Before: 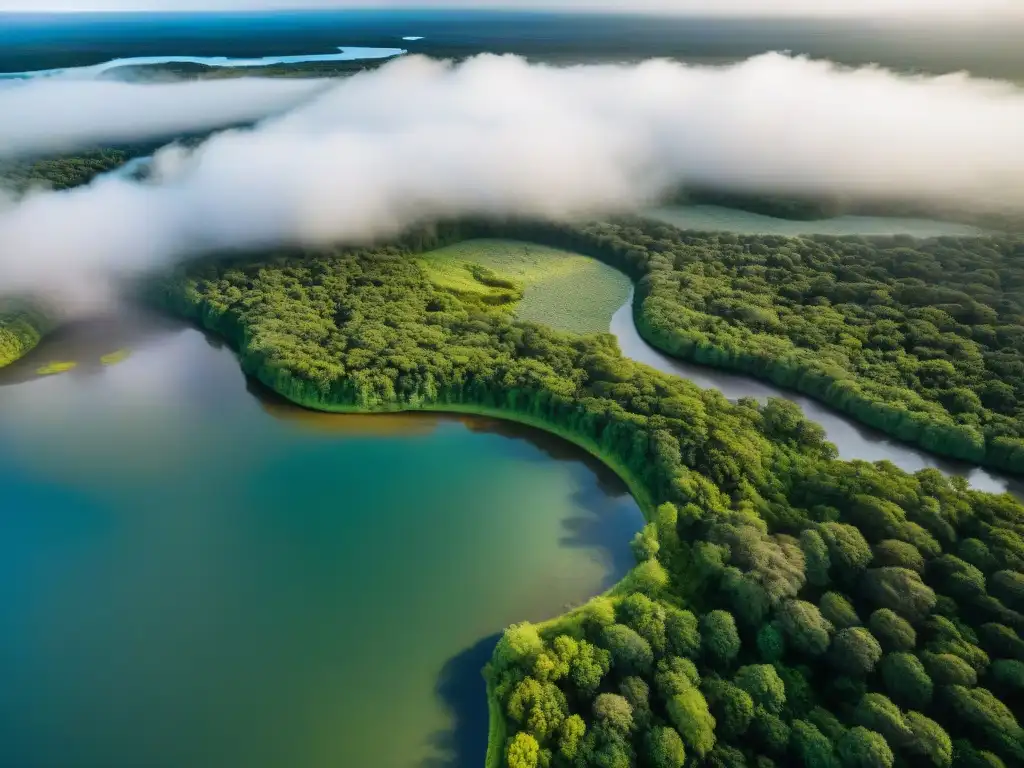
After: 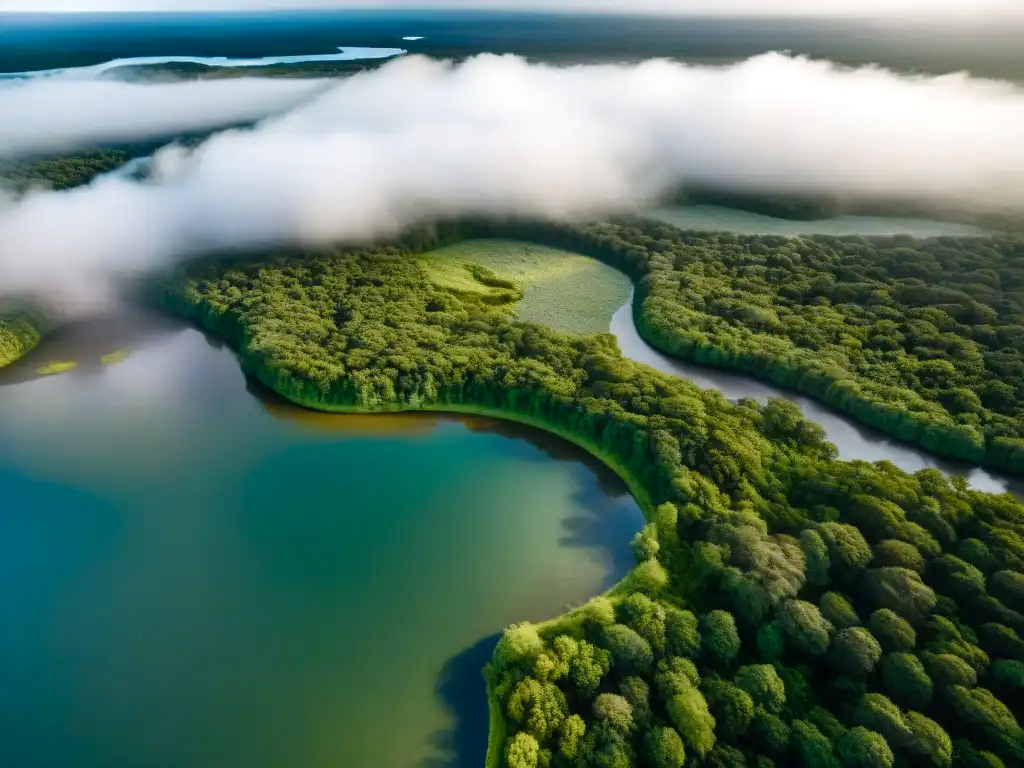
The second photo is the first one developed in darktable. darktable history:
color balance rgb: power › hue 75.22°, perceptual saturation grading › global saturation 20%, perceptual saturation grading › highlights -24.991%, perceptual saturation grading › shadows 49.901%, perceptual brilliance grading › highlights 4.943%, perceptual brilliance grading › shadows -9.676%
color correction: highlights b* -0.042, saturation 0.789
